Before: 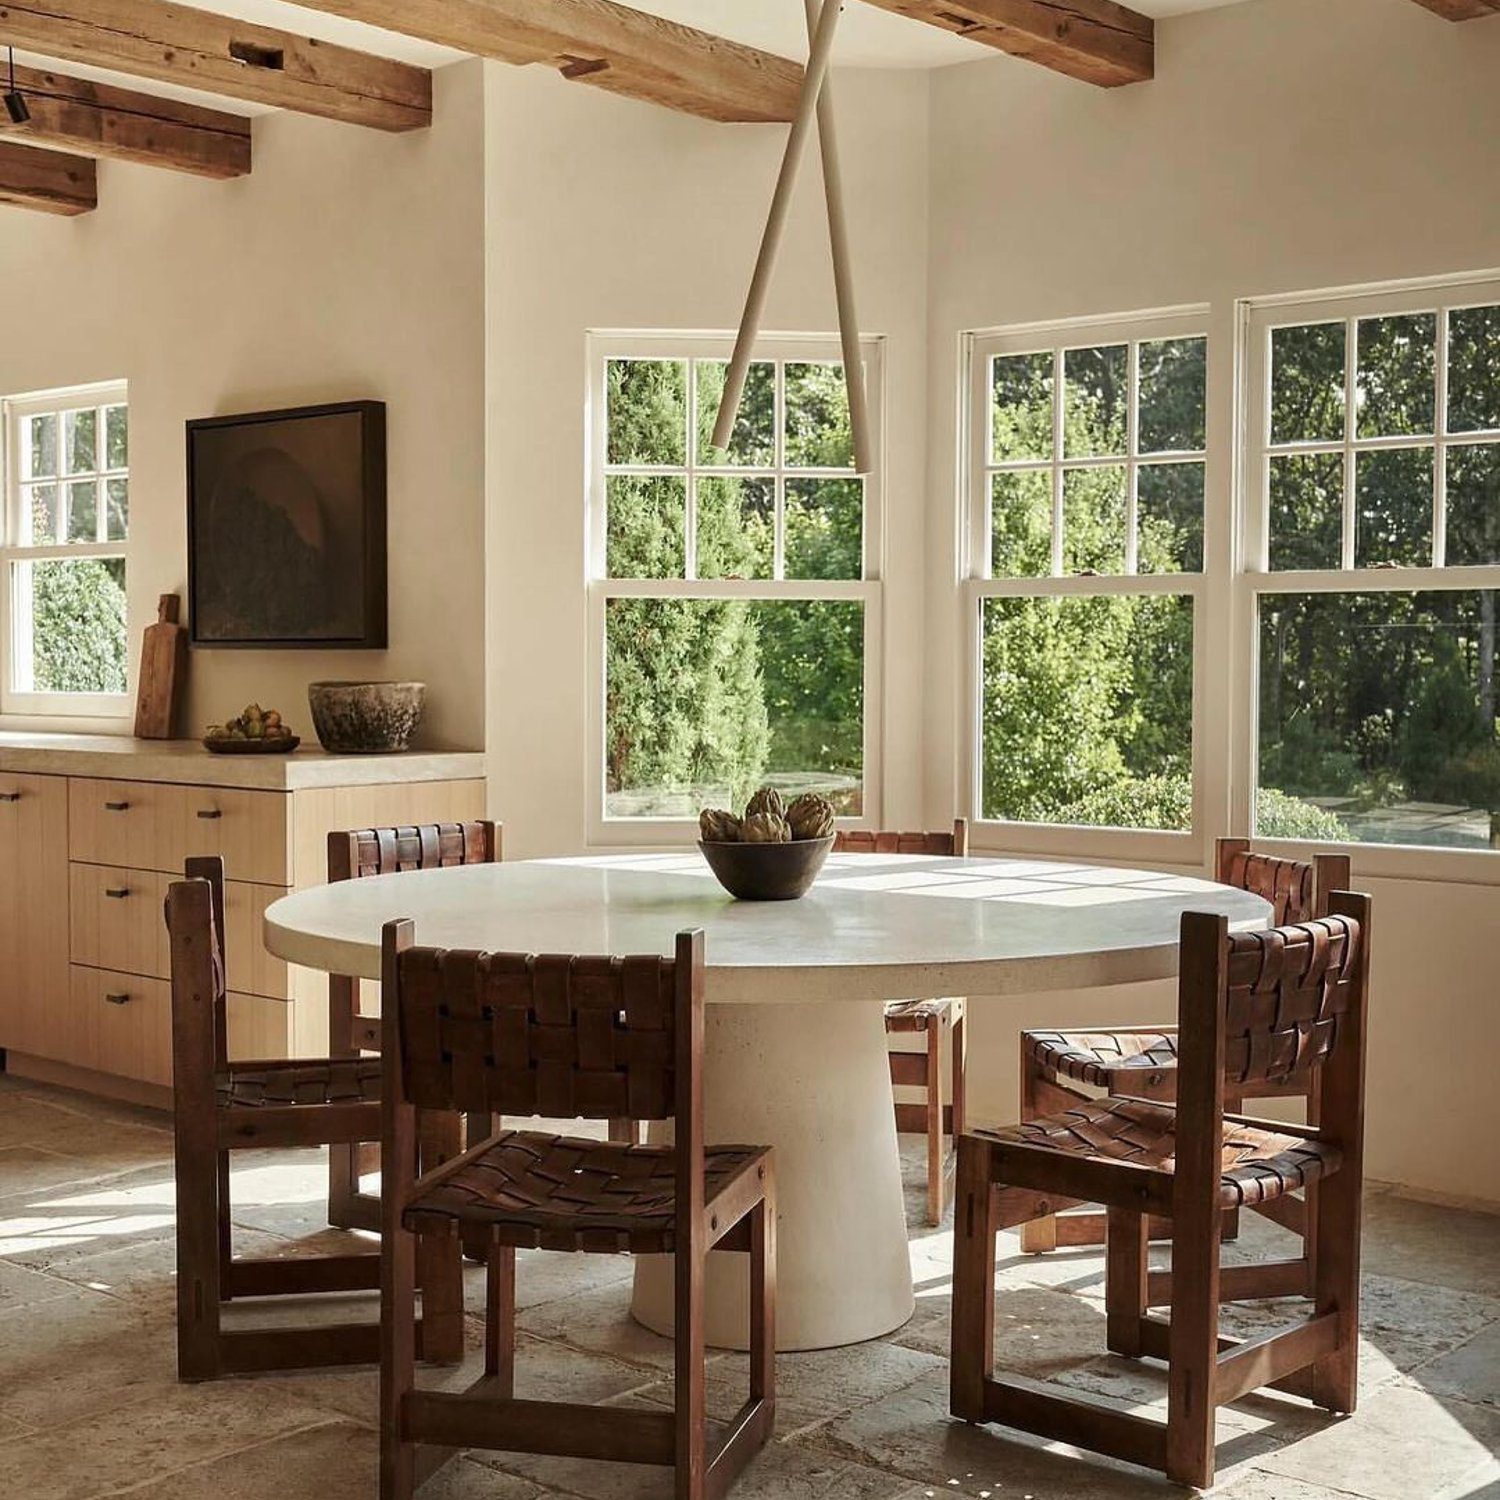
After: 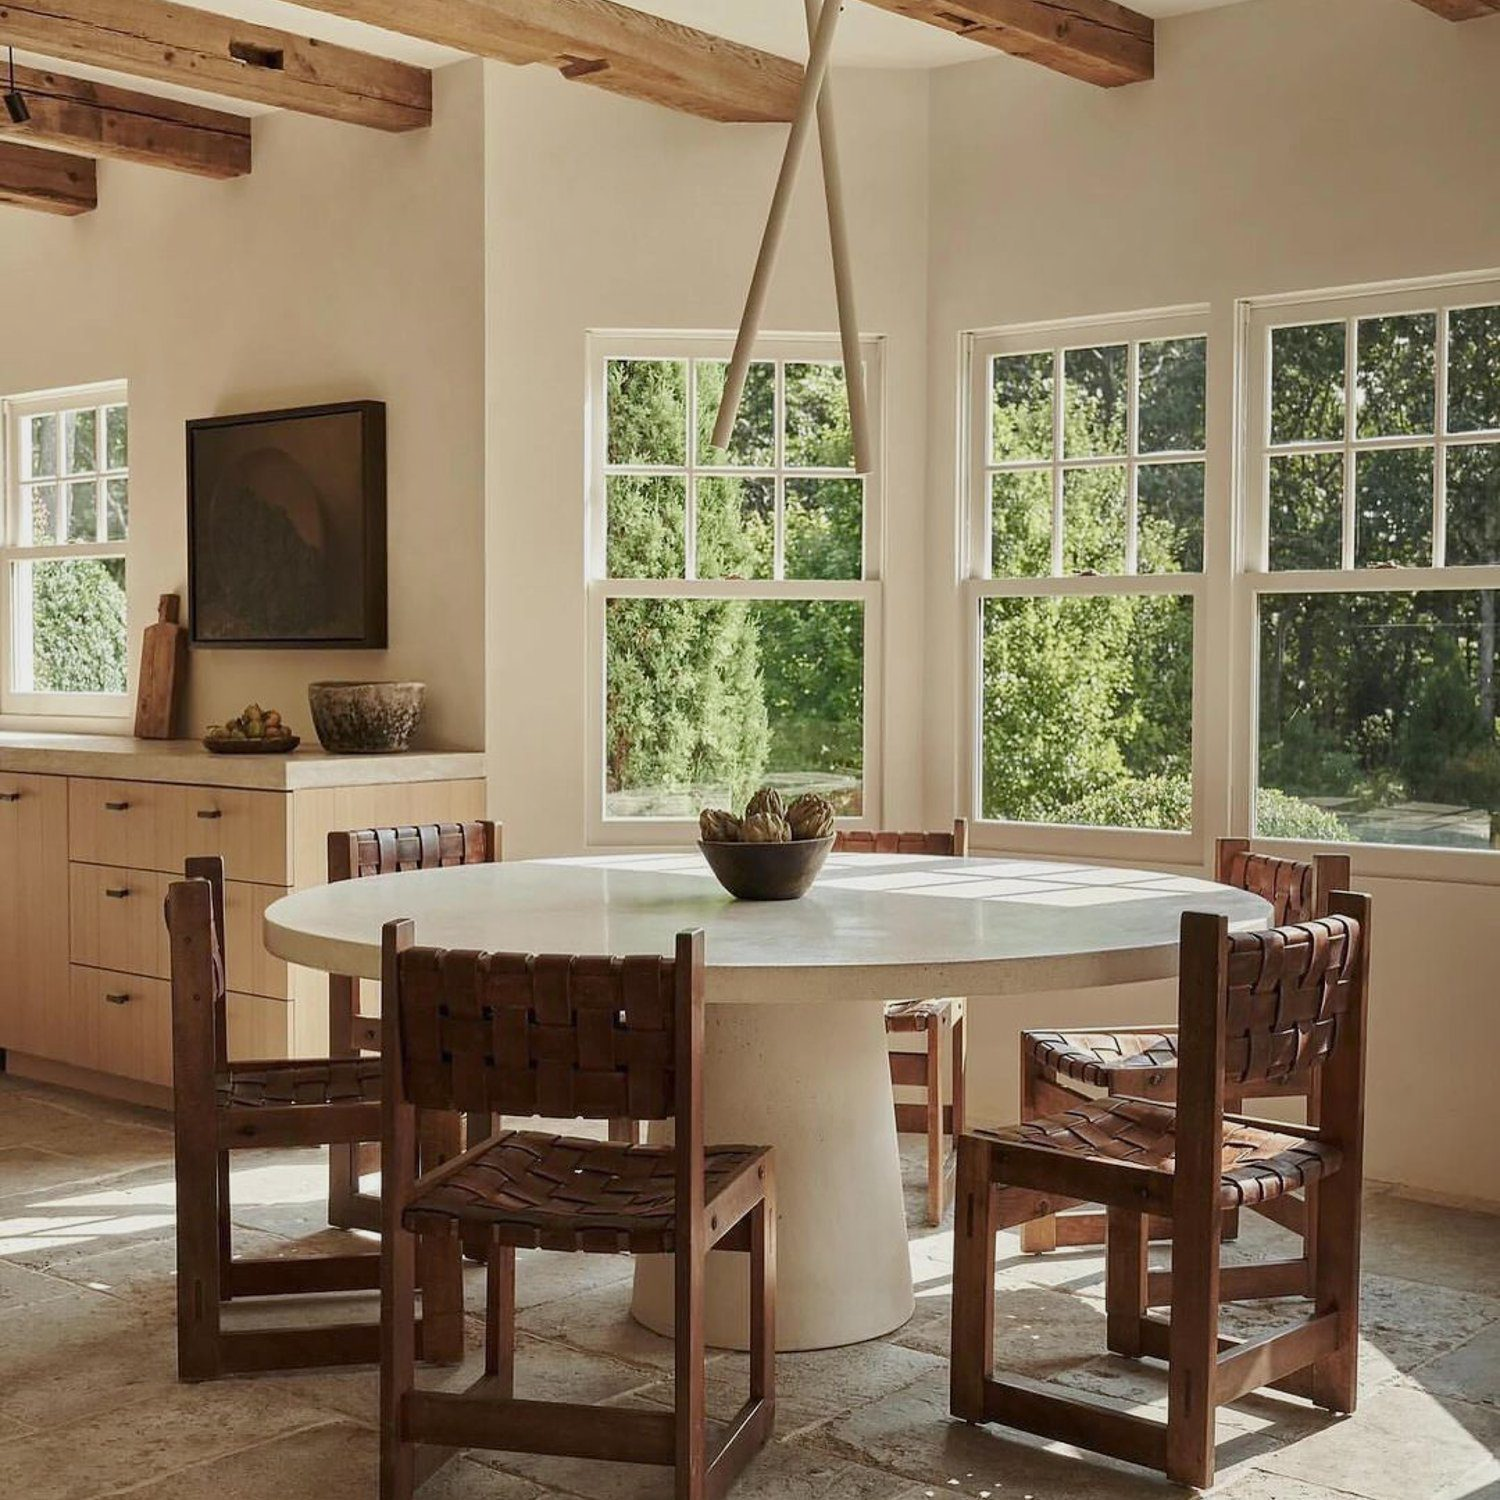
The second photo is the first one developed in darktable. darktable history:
color balance rgb: contrast -10%
color zones: curves: ch0 [(0.068, 0.464) (0.25, 0.5) (0.48, 0.508) (0.75, 0.536) (0.886, 0.476) (0.967, 0.456)]; ch1 [(0.066, 0.456) (0.25, 0.5) (0.616, 0.508) (0.746, 0.56) (0.934, 0.444)]
